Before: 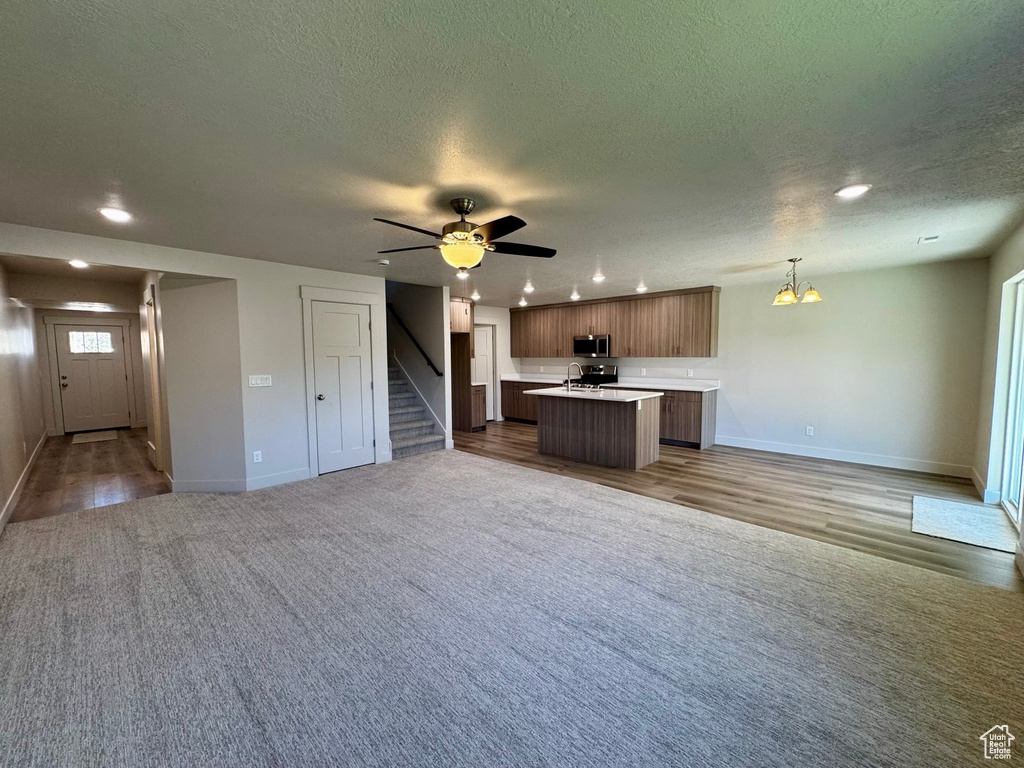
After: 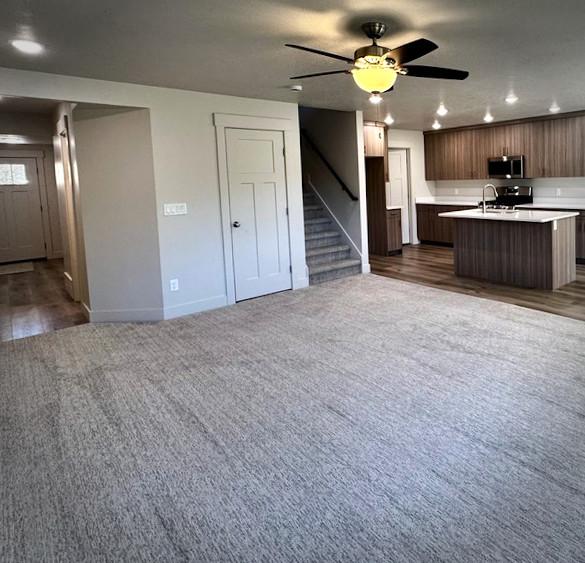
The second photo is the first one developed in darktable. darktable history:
crop: left 8.966%, top 23.852%, right 34.699%, bottom 4.703%
tone equalizer: -8 EV -0.417 EV, -7 EV -0.389 EV, -6 EV -0.333 EV, -5 EV -0.222 EV, -3 EV 0.222 EV, -2 EV 0.333 EV, -1 EV 0.389 EV, +0 EV 0.417 EV, edges refinement/feathering 500, mask exposure compensation -1.57 EV, preserve details no
vignetting: fall-off radius 31.48%, brightness -0.472
rotate and perspective: rotation -1.24°, automatic cropping off
